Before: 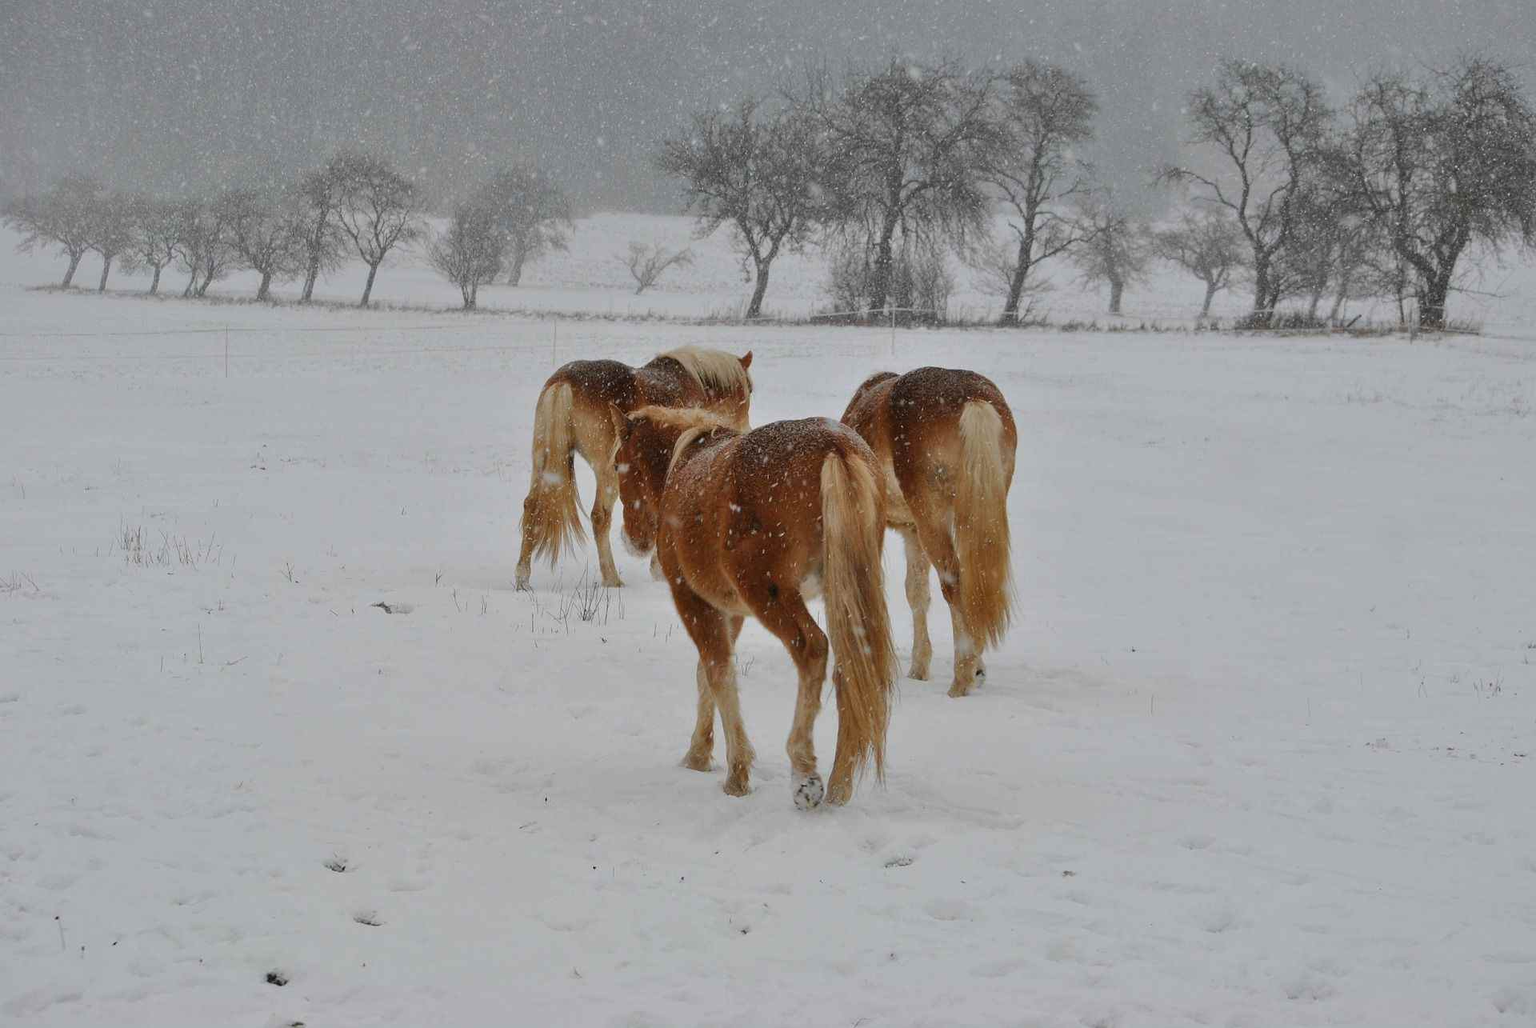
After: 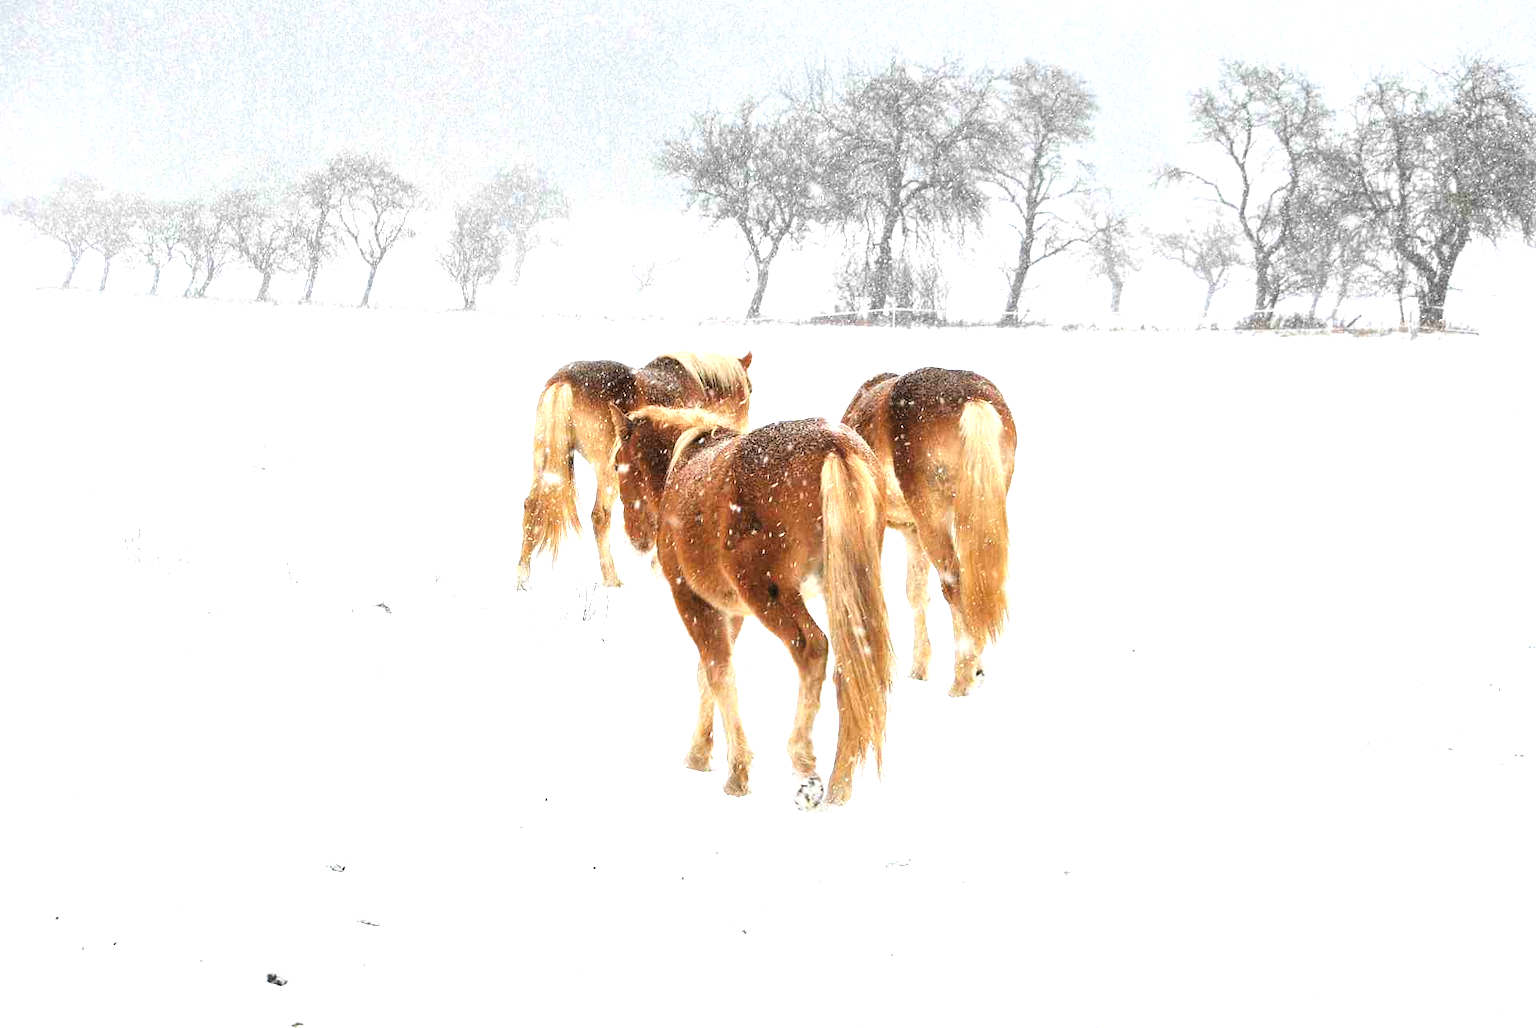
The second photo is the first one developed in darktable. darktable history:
exposure: exposure 1 EV, compensate highlight preservation false
tone equalizer: -8 EV -1.08 EV, -7 EV -1.05 EV, -6 EV -0.869 EV, -5 EV -0.599 EV, -3 EV 0.558 EV, -2 EV 0.876 EV, -1 EV 0.992 EV, +0 EV 1.05 EV, mask exposure compensation -0.489 EV
